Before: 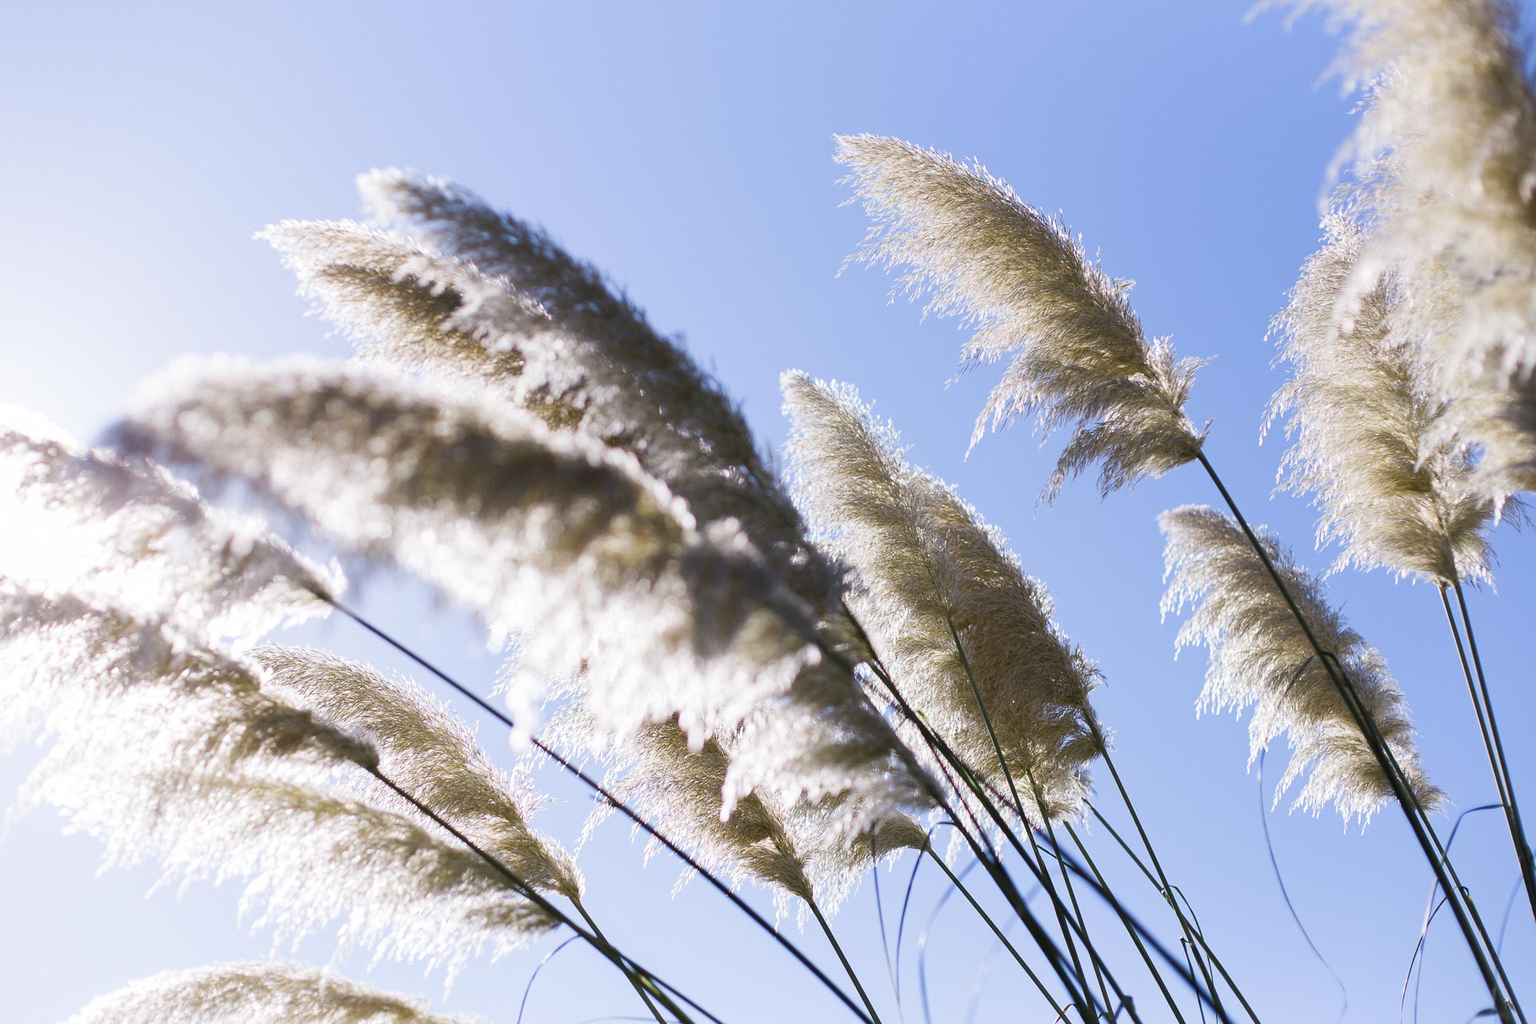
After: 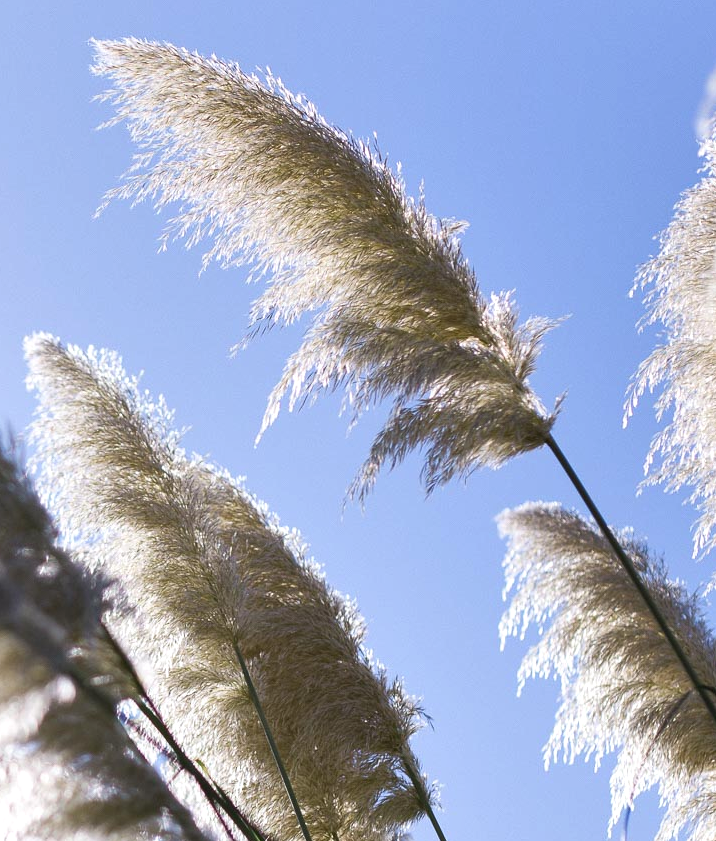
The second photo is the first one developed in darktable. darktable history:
exposure: exposure 0.219 EV, compensate highlight preservation false
crop and rotate: left 49.554%, top 10.14%, right 13.131%, bottom 24.114%
shadows and highlights: shadows 48.16, highlights -41.38, soften with gaussian
